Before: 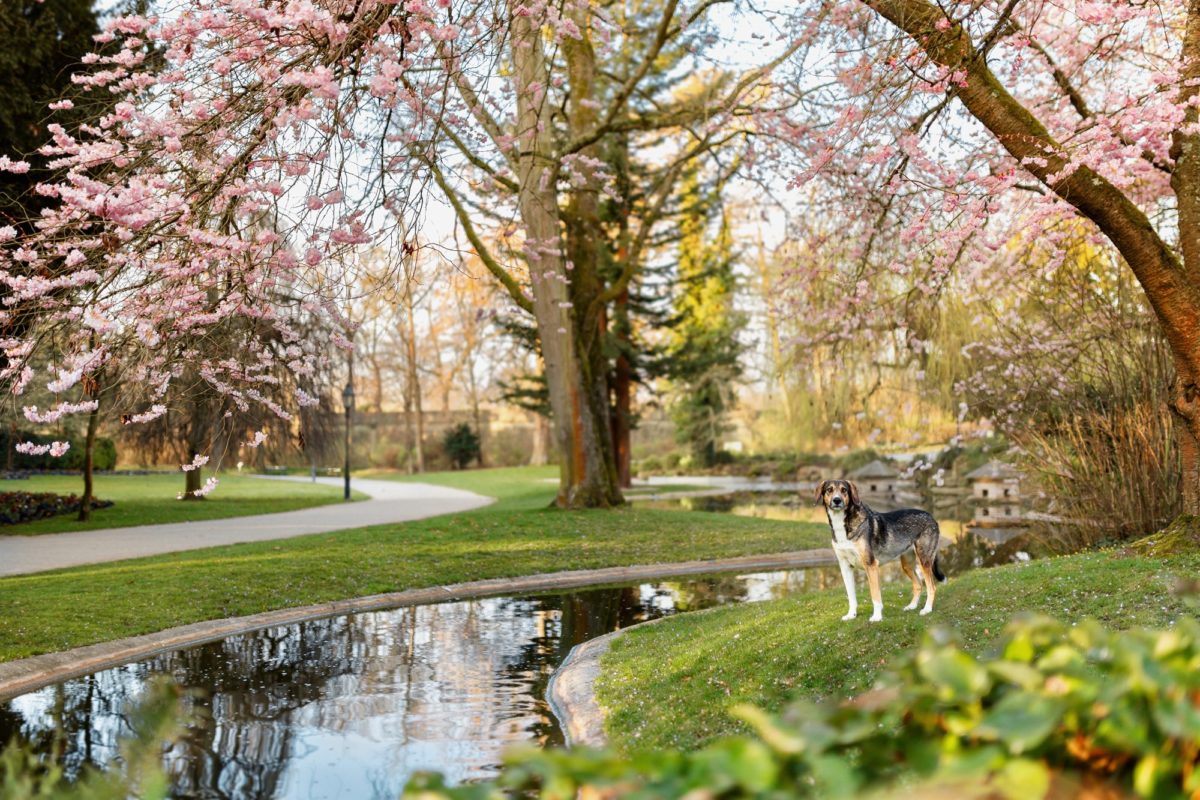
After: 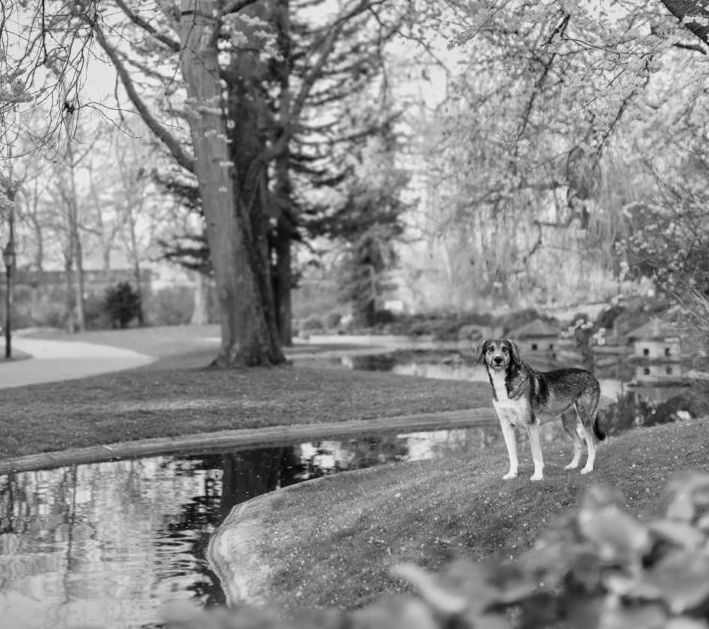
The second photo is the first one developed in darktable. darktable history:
crop and rotate: left 28.256%, top 17.734%, right 12.656%, bottom 3.573%
monochrome: a 26.22, b 42.67, size 0.8
